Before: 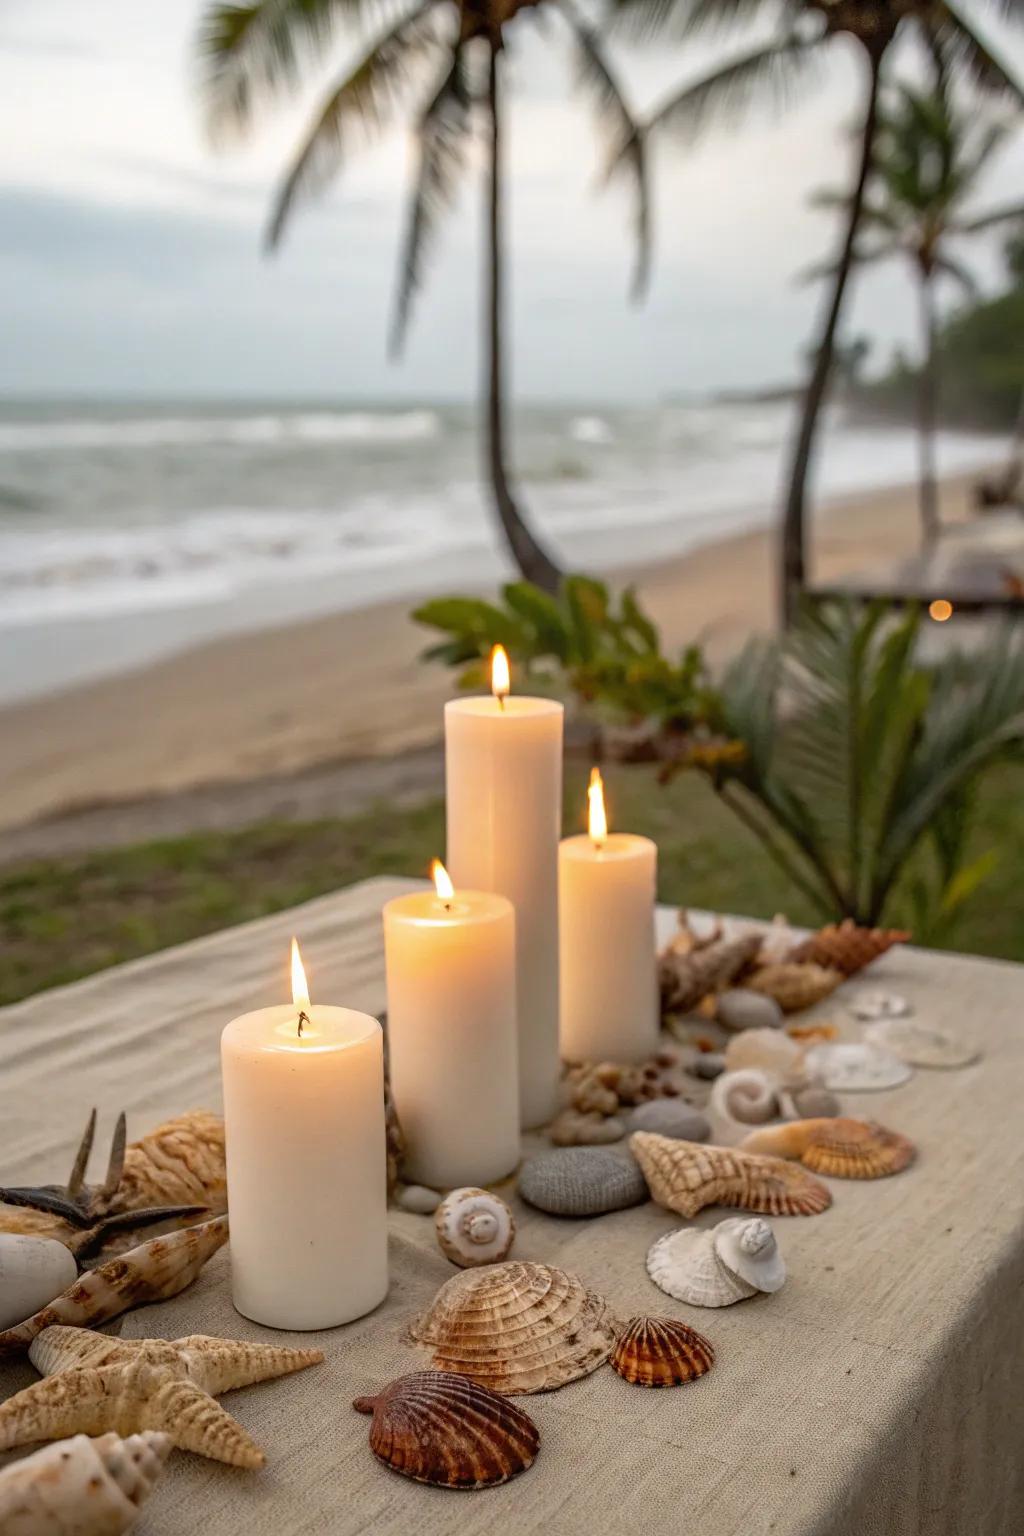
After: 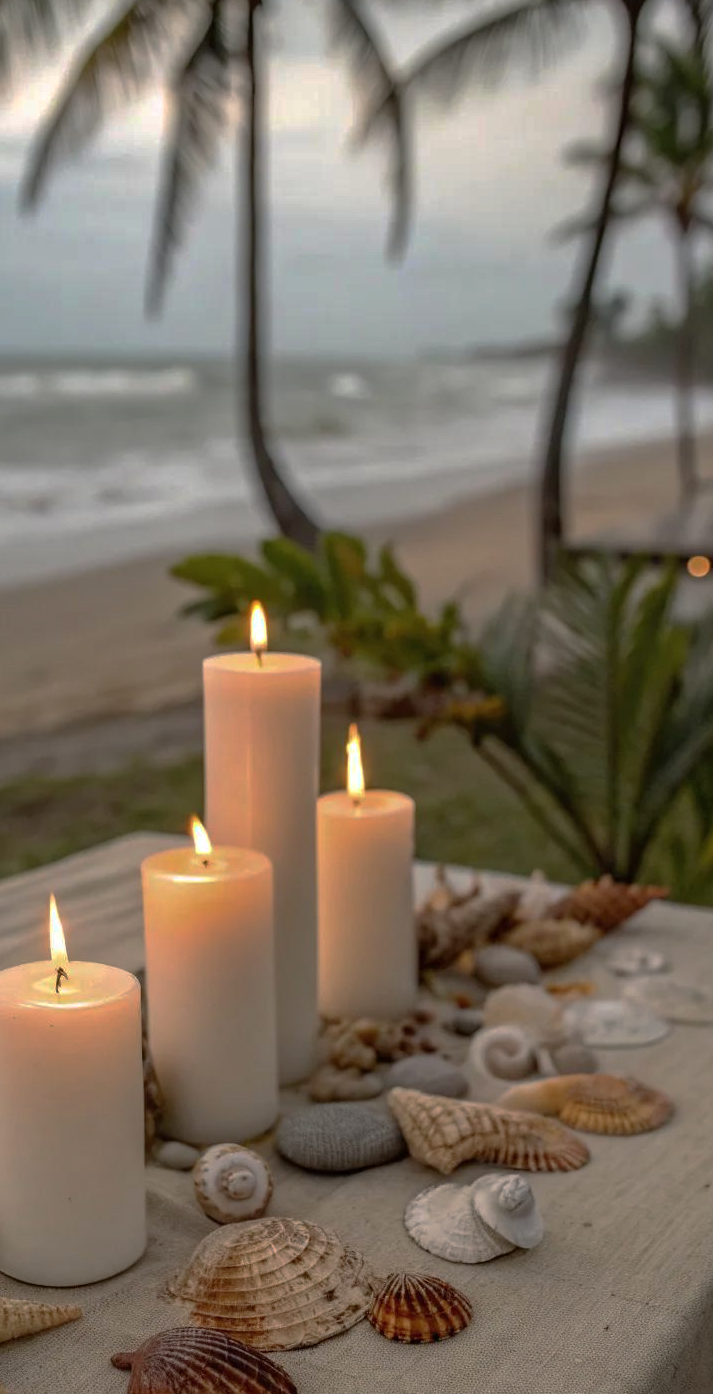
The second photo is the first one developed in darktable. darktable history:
base curve: curves: ch0 [(0, 0) (0.841, 0.609) (1, 1)], preserve colors none
crop and rotate: left 23.699%, top 2.887%, right 6.589%, bottom 6.348%
shadows and highlights: radius 171.51, shadows 26.05, white point adjustment 2.98, highlights -68.23, soften with gaussian
